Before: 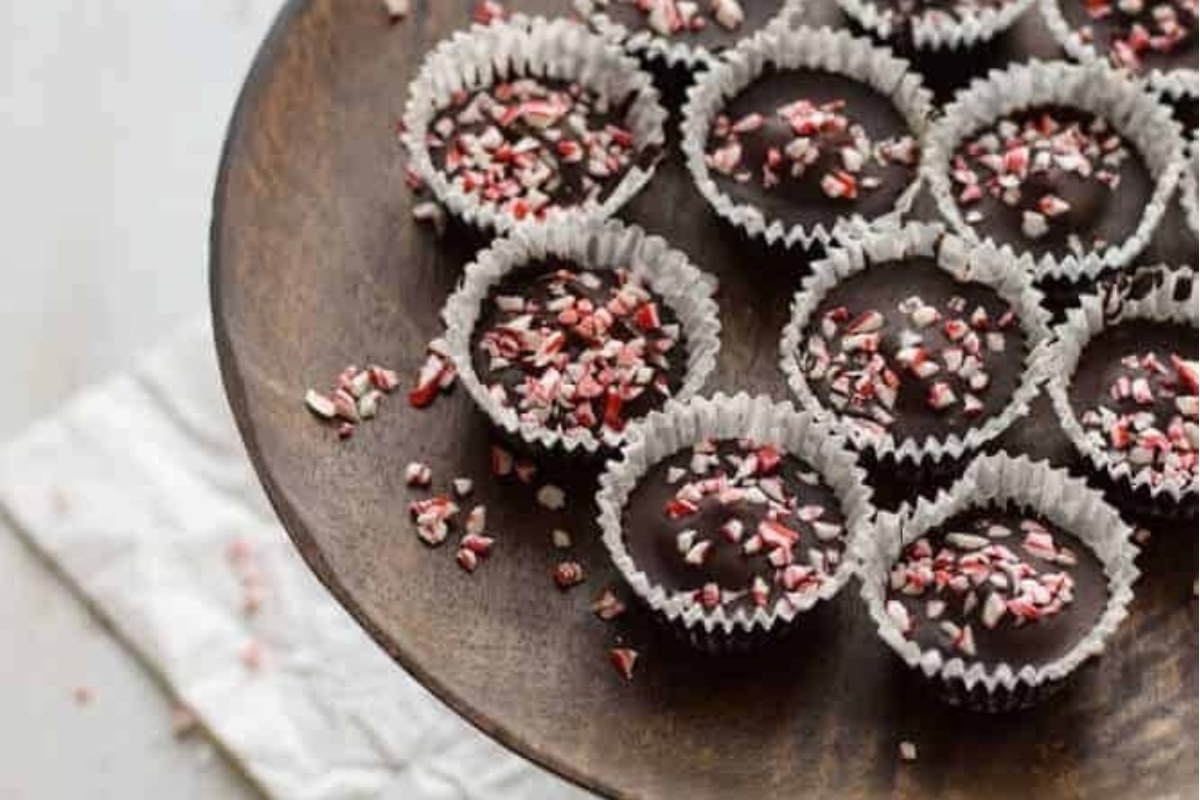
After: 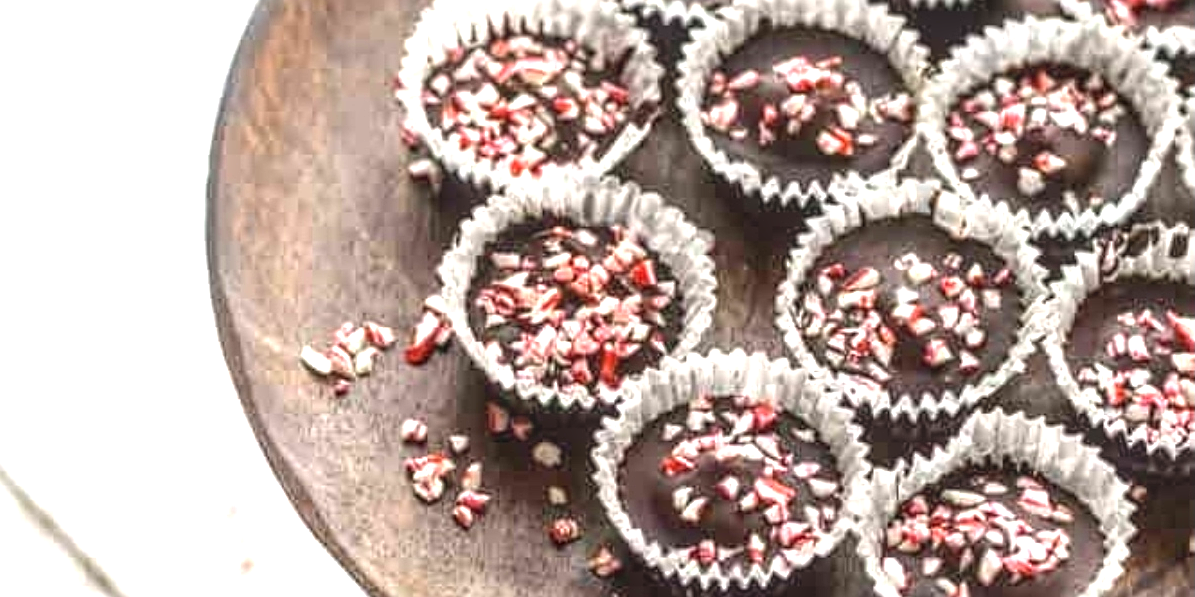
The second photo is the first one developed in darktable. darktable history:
sharpen: amount 0.2
crop: left 0.387%, top 5.469%, bottom 19.809%
local contrast: highlights 0%, shadows 0%, detail 133%
exposure: black level correction 0, exposure 1.2 EV, compensate highlight preservation false
